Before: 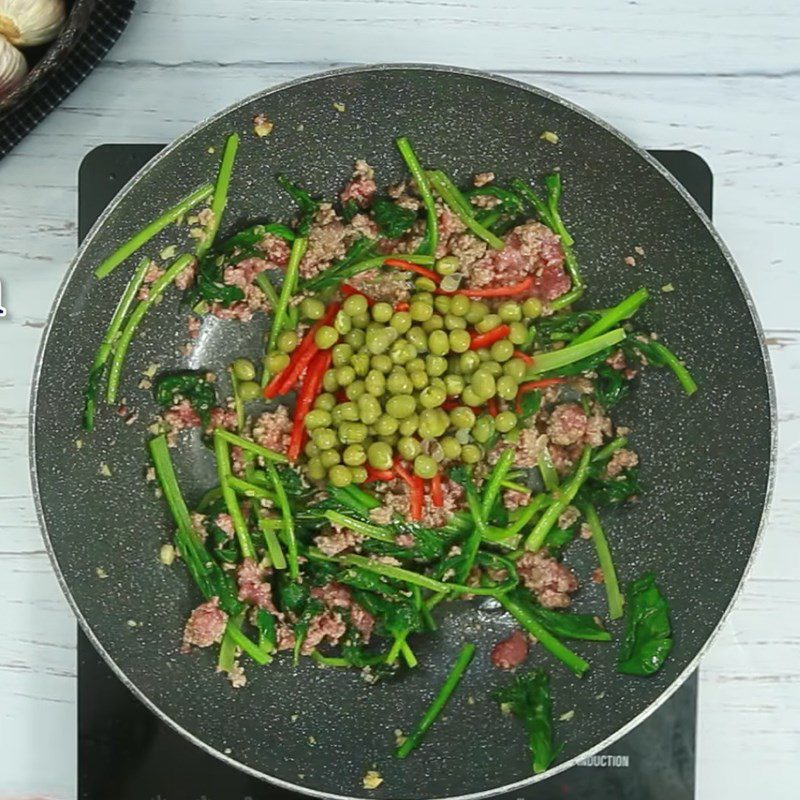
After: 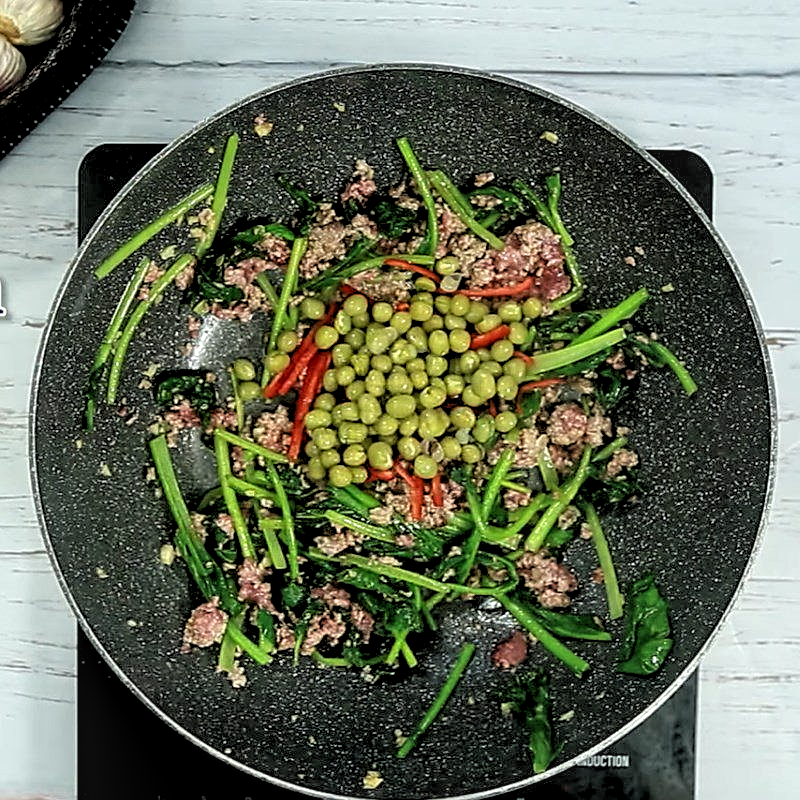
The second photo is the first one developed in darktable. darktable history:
local contrast: highlights 59%, detail 145%
rgb levels: levels [[0.034, 0.472, 0.904], [0, 0.5, 1], [0, 0.5, 1]]
sharpen: on, module defaults
exposure: exposure -0.048 EV, compensate highlight preservation false
